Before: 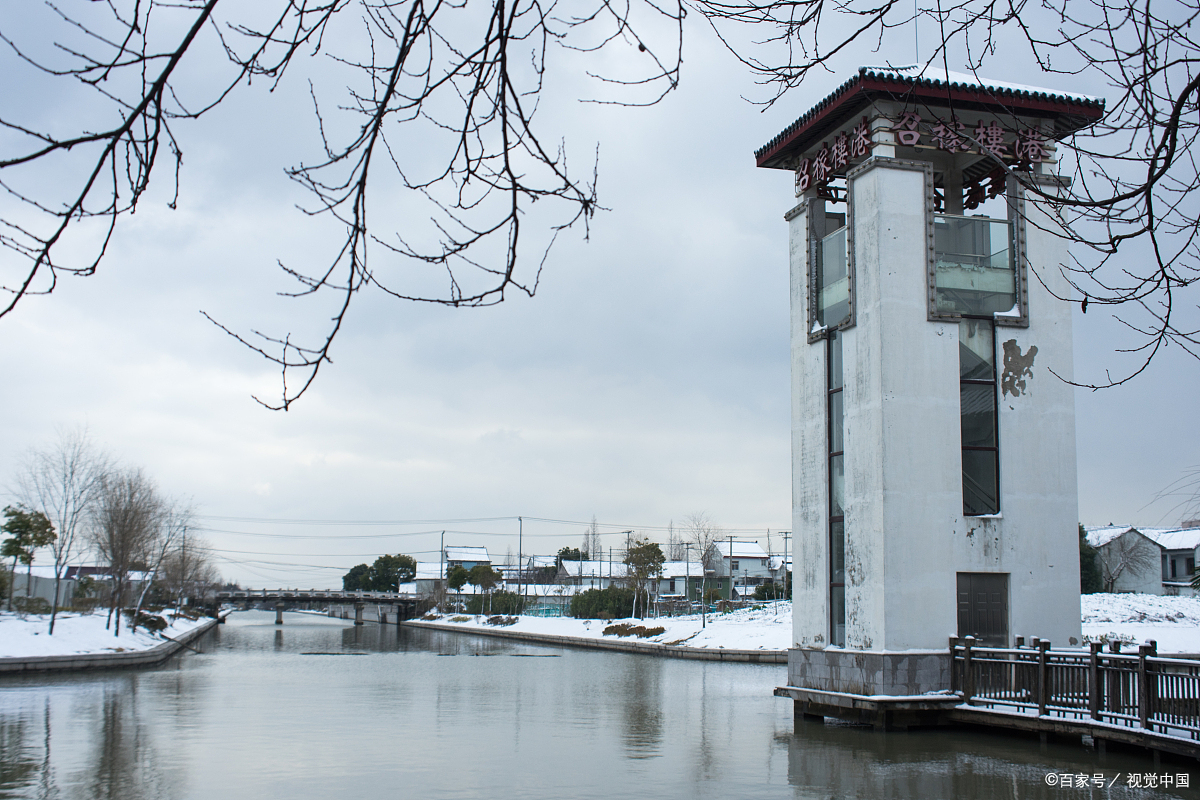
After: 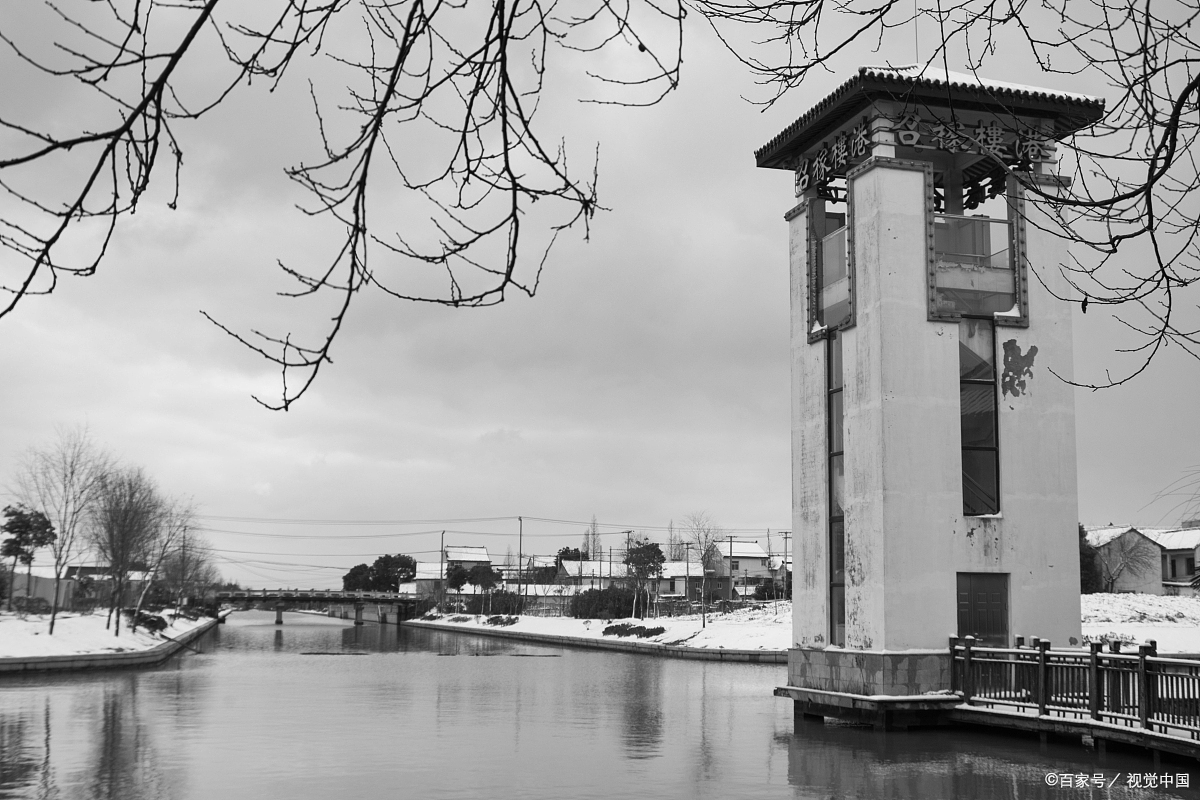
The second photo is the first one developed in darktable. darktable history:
exposure: exposure -0.11 EV, compensate highlight preservation false
tone equalizer: edges refinement/feathering 500, mask exposure compensation -1.57 EV, preserve details no
shadows and highlights: soften with gaussian
color calibration: output gray [0.21, 0.42, 0.37, 0], illuminant as shot in camera, x 0.37, y 0.382, temperature 4316.66 K
